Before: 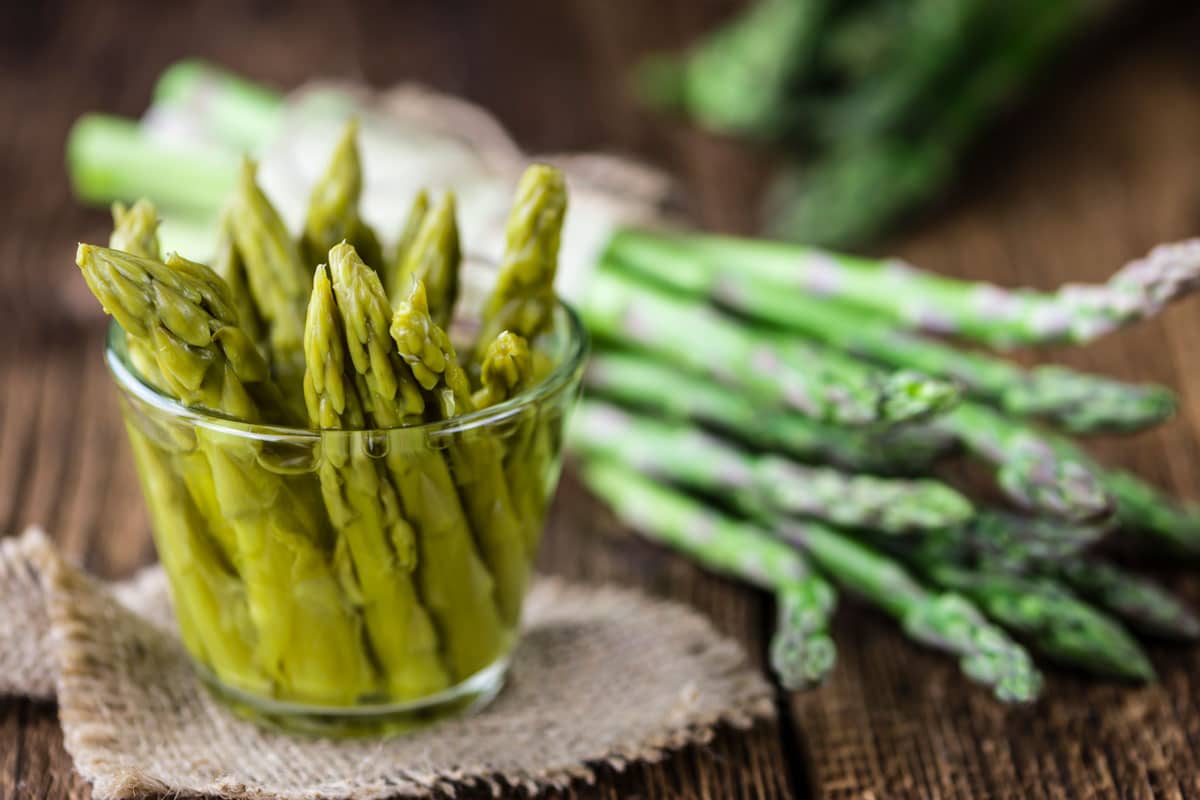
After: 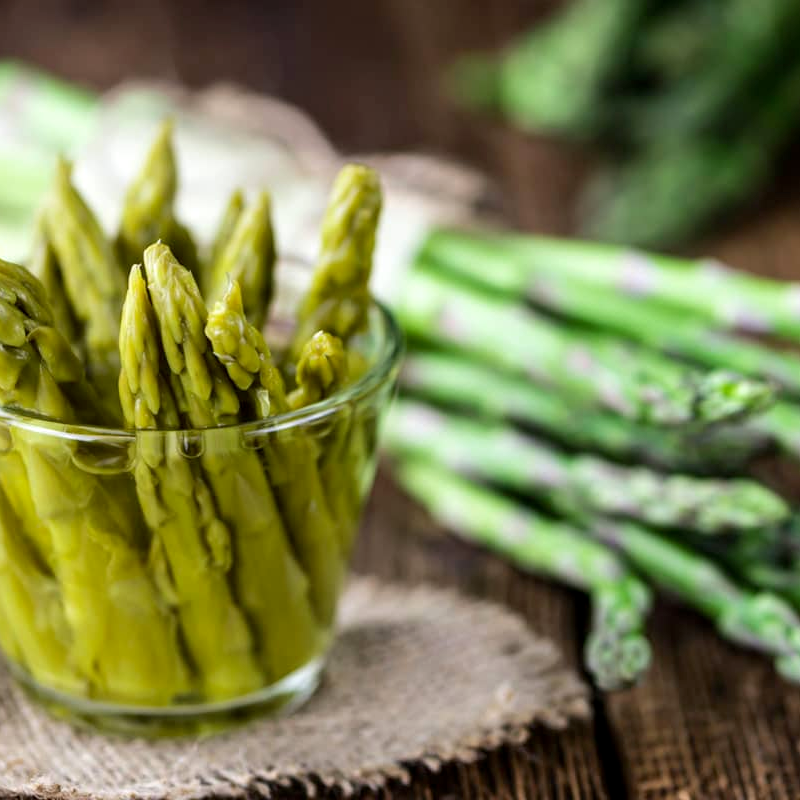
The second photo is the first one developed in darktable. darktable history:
crop and rotate: left 15.446%, right 17.836%
exposure: black level correction 0.002, exposure 0.15 EV, compensate highlight preservation false
